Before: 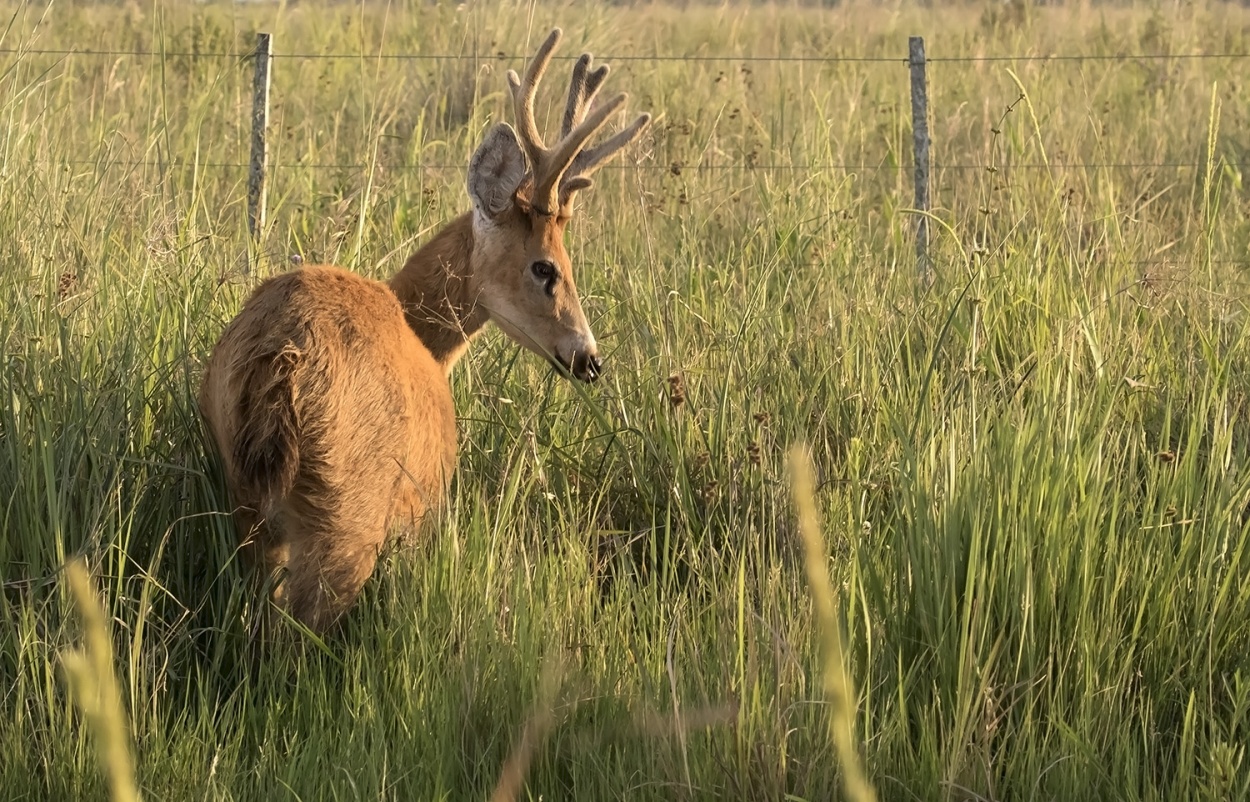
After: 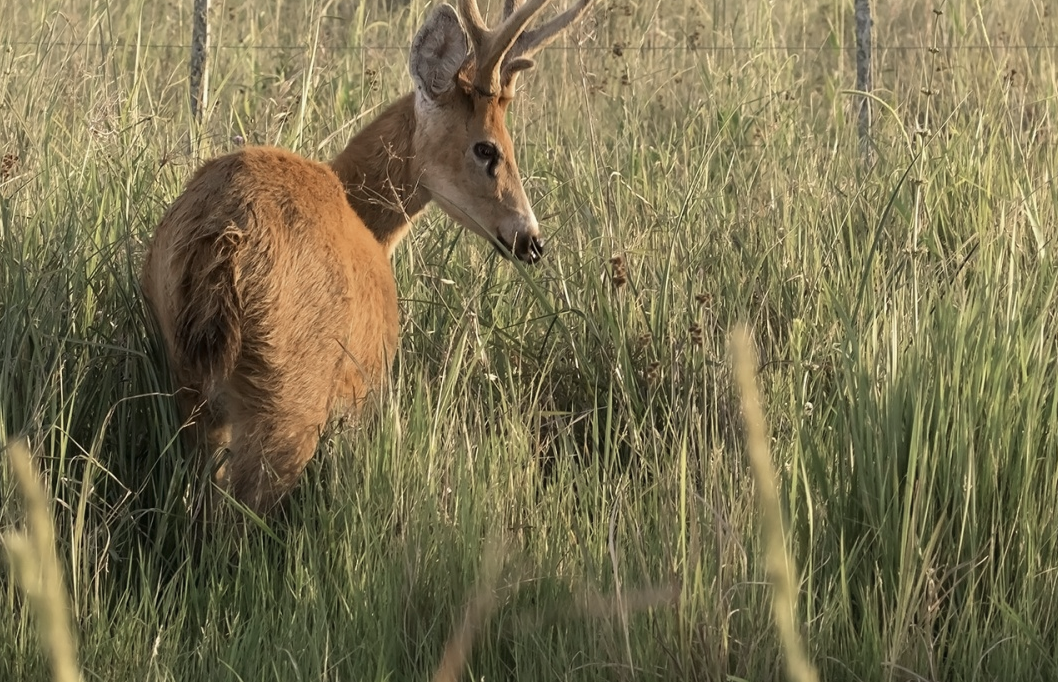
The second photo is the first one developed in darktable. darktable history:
crop and rotate: left 4.682%, top 14.951%, right 10.637%
color zones: curves: ch0 [(0, 0.5) (0.125, 0.4) (0.25, 0.5) (0.375, 0.4) (0.5, 0.4) (0.625, 0.35) (0.75, 0.35) (0.875, 0.5)]; ch1 [(0, 0.35) (0.125, 0.45) (0.25, 0.35) (0.375, 0.35) (0.5, 0.35) (0.625, 0.35) (0.75, 0.45) (0.875, 0.35)]; ch2 [(0, 0.6) (0.125, 0.5) (0.25, 0.5) (0.375, 0.6) (0.5, 0.6) (0.625, 0.5) (0.75, 0.5) (0.875, 0.5)]
